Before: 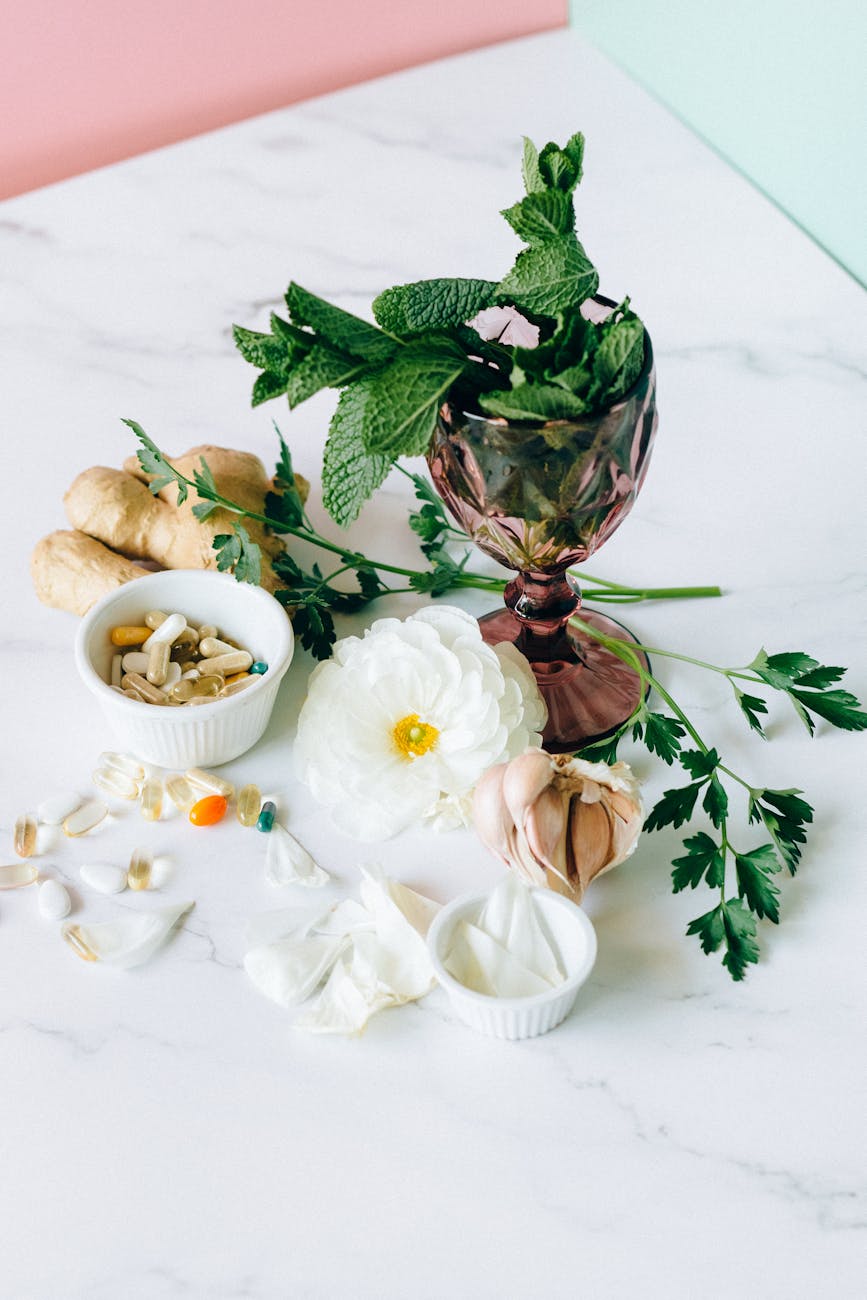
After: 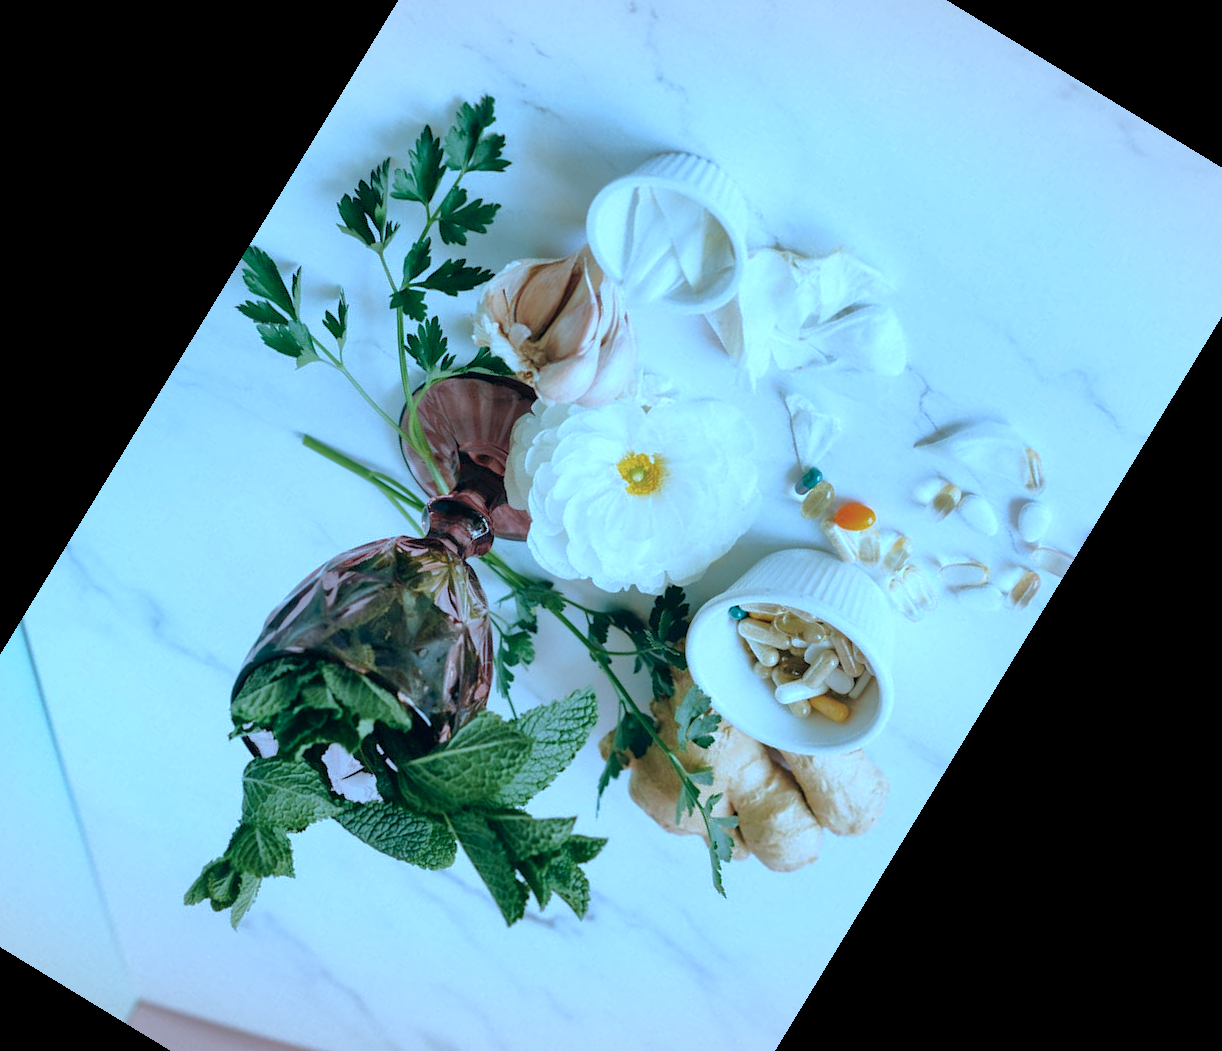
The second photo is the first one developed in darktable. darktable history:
white balance: red 0.926, green 1.003, blue 1.133
vignetting: fall-off start 100%, brightness -0.282, width/height ratio 1.31
color correction: highlights a* -10.69, highlights b* -19.19
crop and rotate: angle 148.68°, left 9.111%, top 15.603%, right 4.588%, bottom 17.041%
shadows and highlights: on, module defaults
contrast brightness saturation: contrast 0.11, saturation -0.17
